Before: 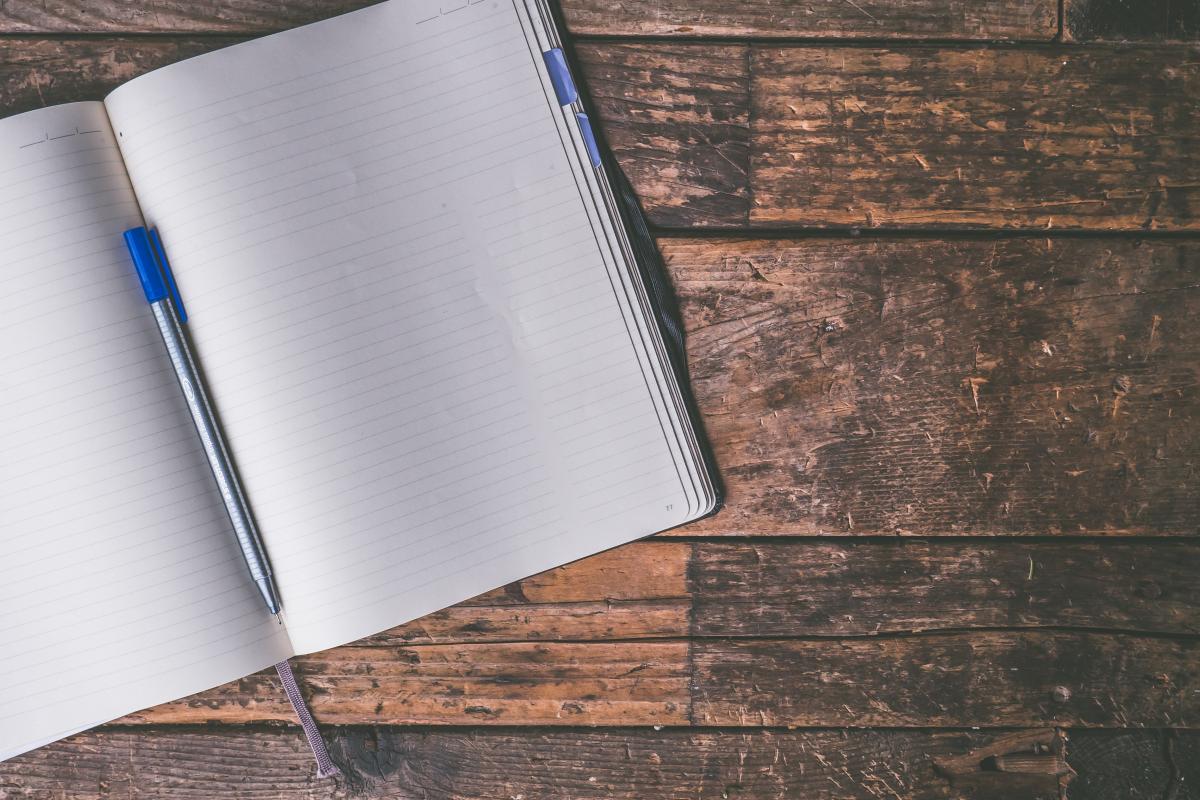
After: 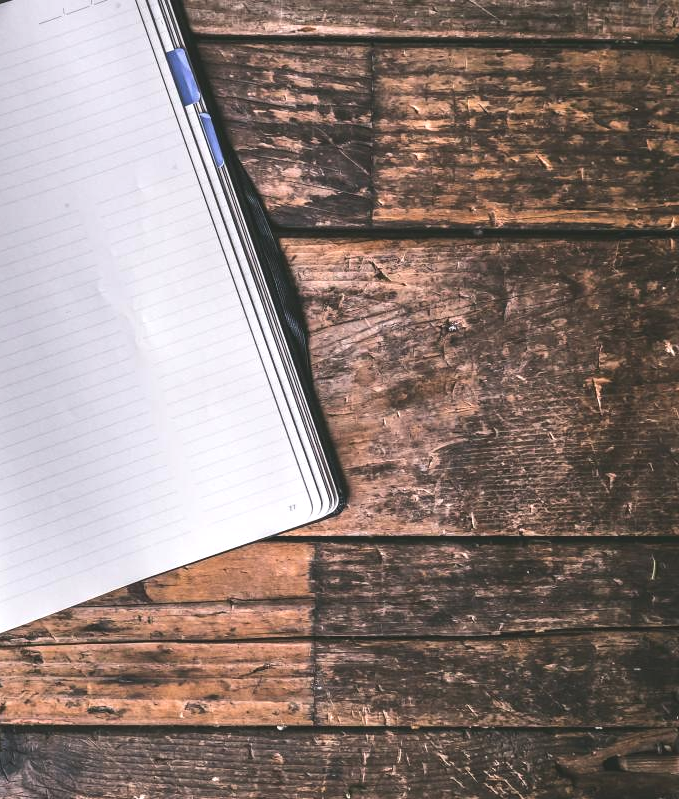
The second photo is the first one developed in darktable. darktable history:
tone equalizer: -8 EV -0.75 EV, -7 EV -0.7 EV, -6 EV -0.6 EV, -5 EV -0.4 EV, -3 EV 0.4 EV, -2 EV 0.6 EV, -1 EV 0.7 EV, +0 EV 0.75 EV, edges refinement/feathering 500, mask exposure compensation -1.57 EV, preserve details no
crop: left 31.458%, top 0%, right 11.876%
